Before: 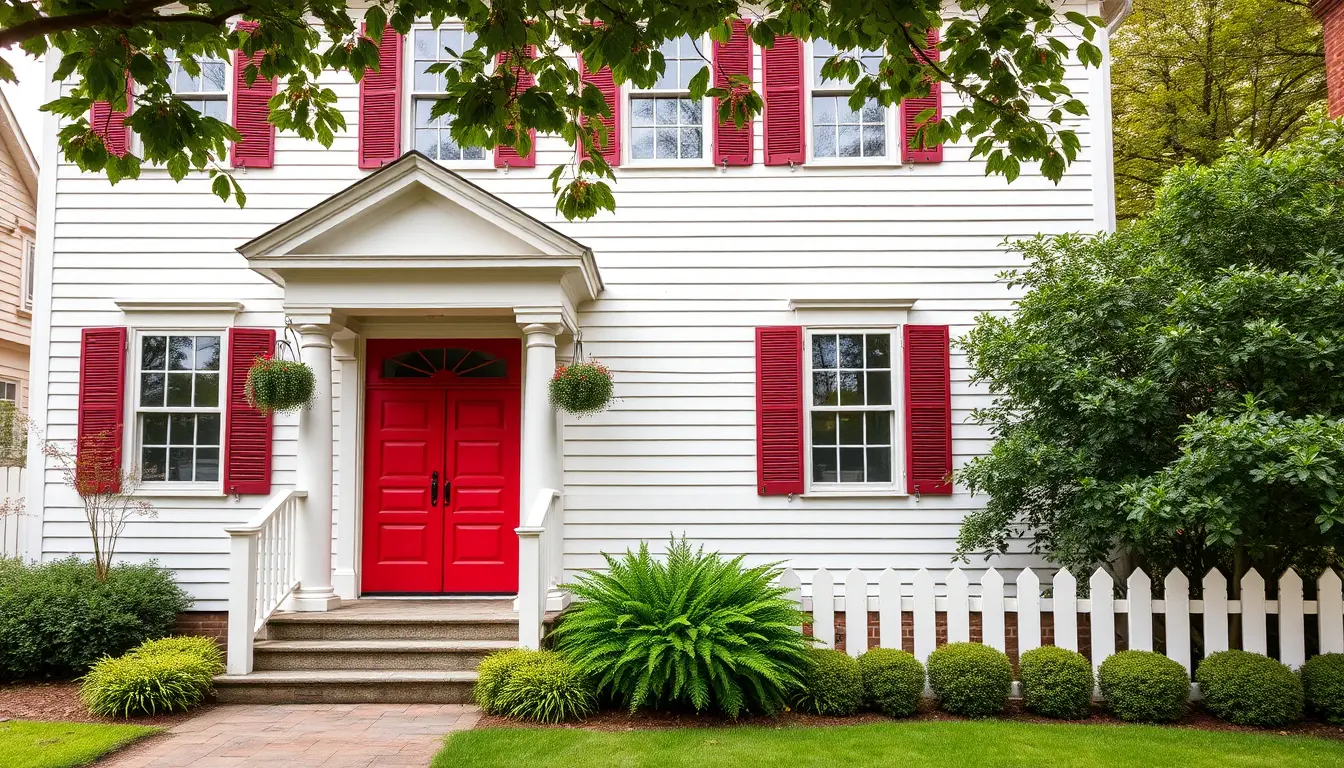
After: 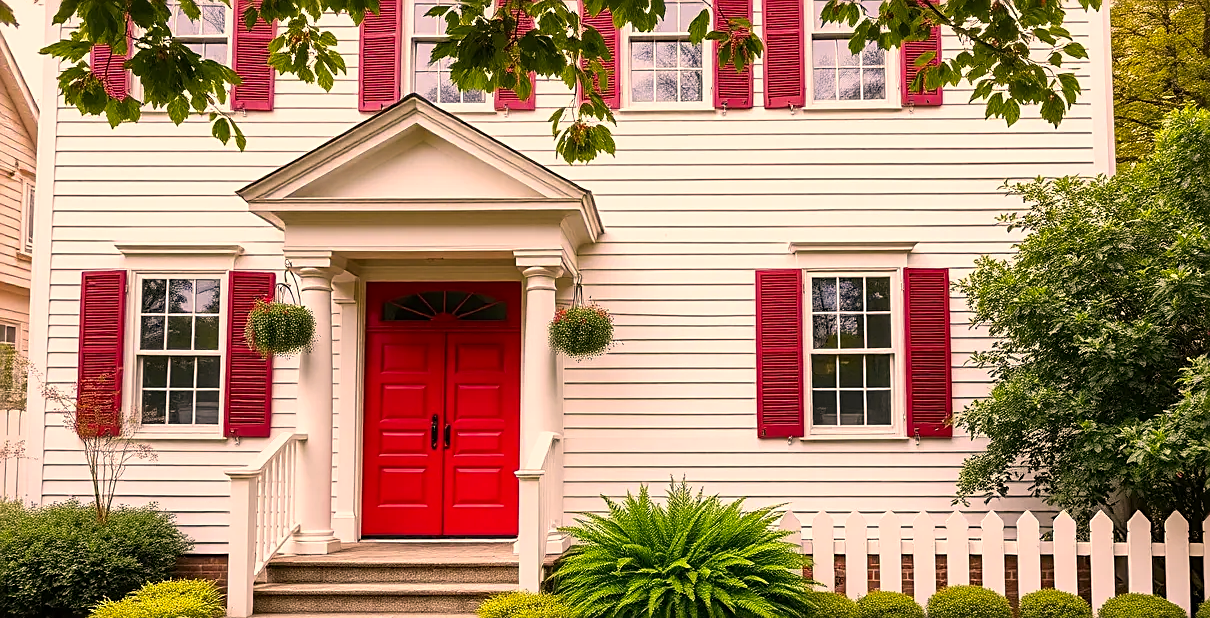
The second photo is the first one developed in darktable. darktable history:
crop: top 7.453%, right 9.898%, bottom 11.976%
color correction: highlights a* 17.5, highlights b* 18.32
sharpen: on, module defaults
